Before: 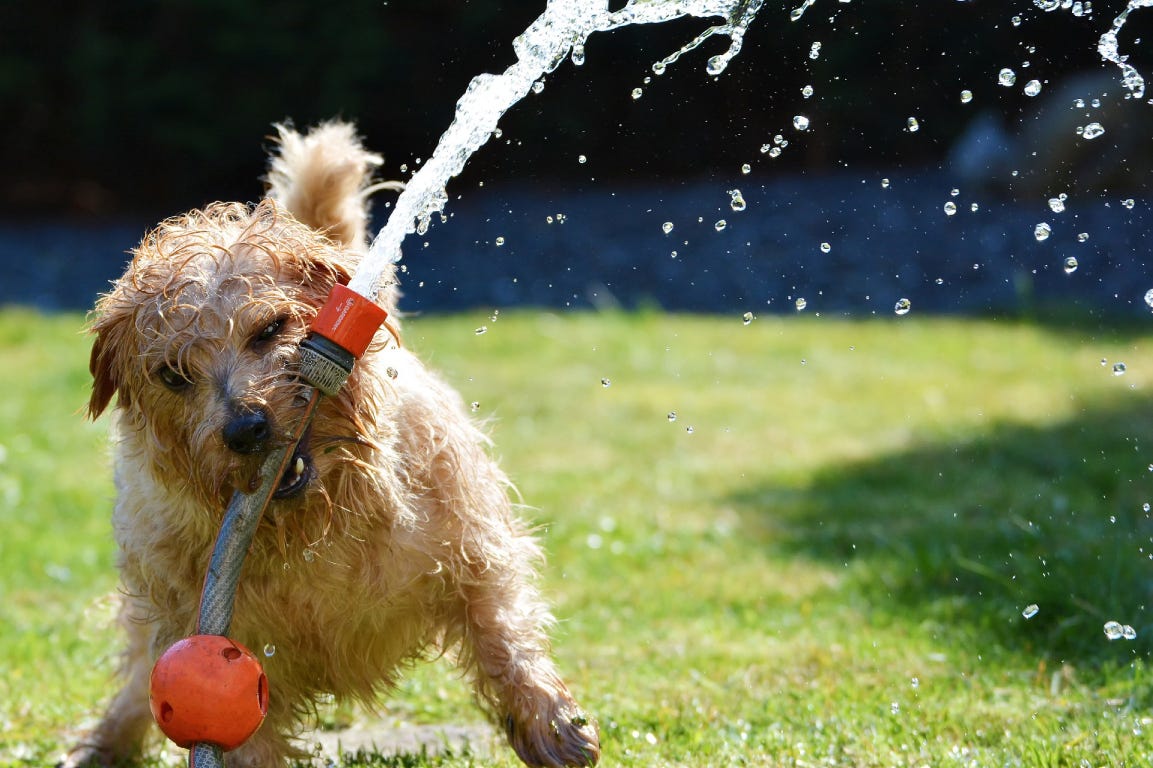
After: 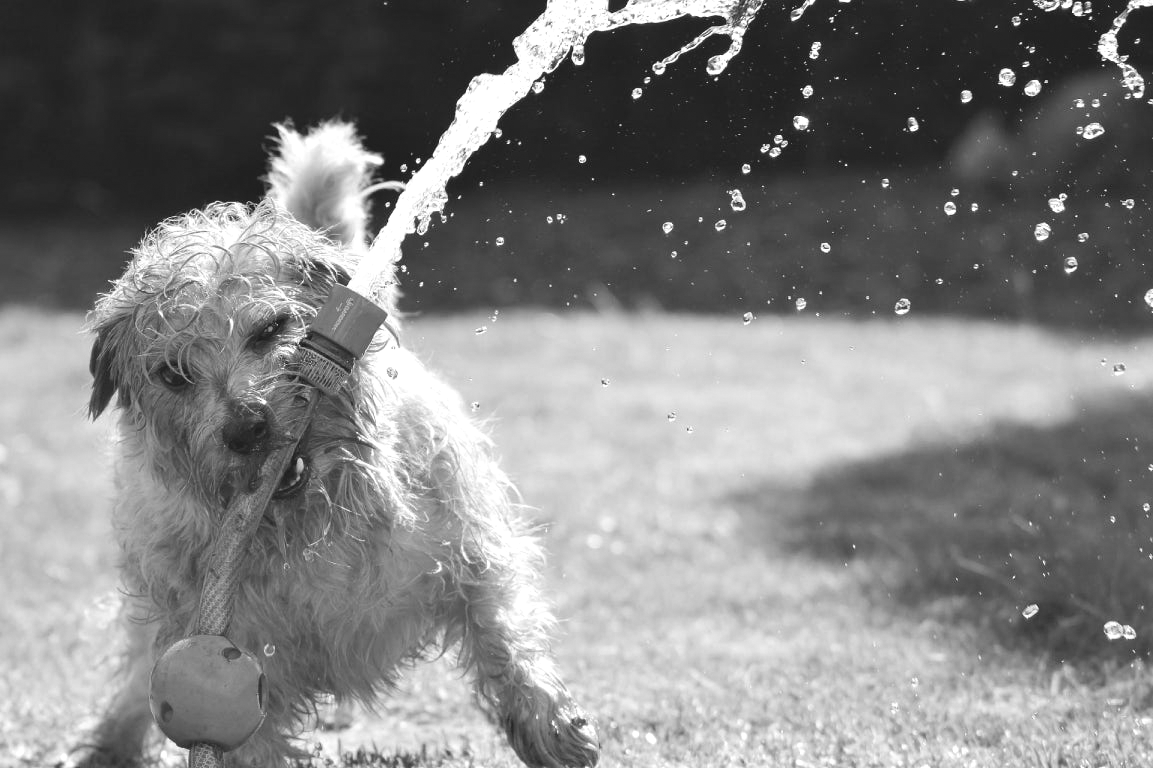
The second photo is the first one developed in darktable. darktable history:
white balance: red 0.871, blue 1.249
contrast brightness saturation: contrast -0.19, saturation 0.19
grain: coarseness 0.81 ISO, strength 1.34%, mid-tones bias 0%
exposure: black level correction 0, exposure 0.68 EV, compensate exposure bias true, compensate highlight preservation false
monochrome: on, module defaults
